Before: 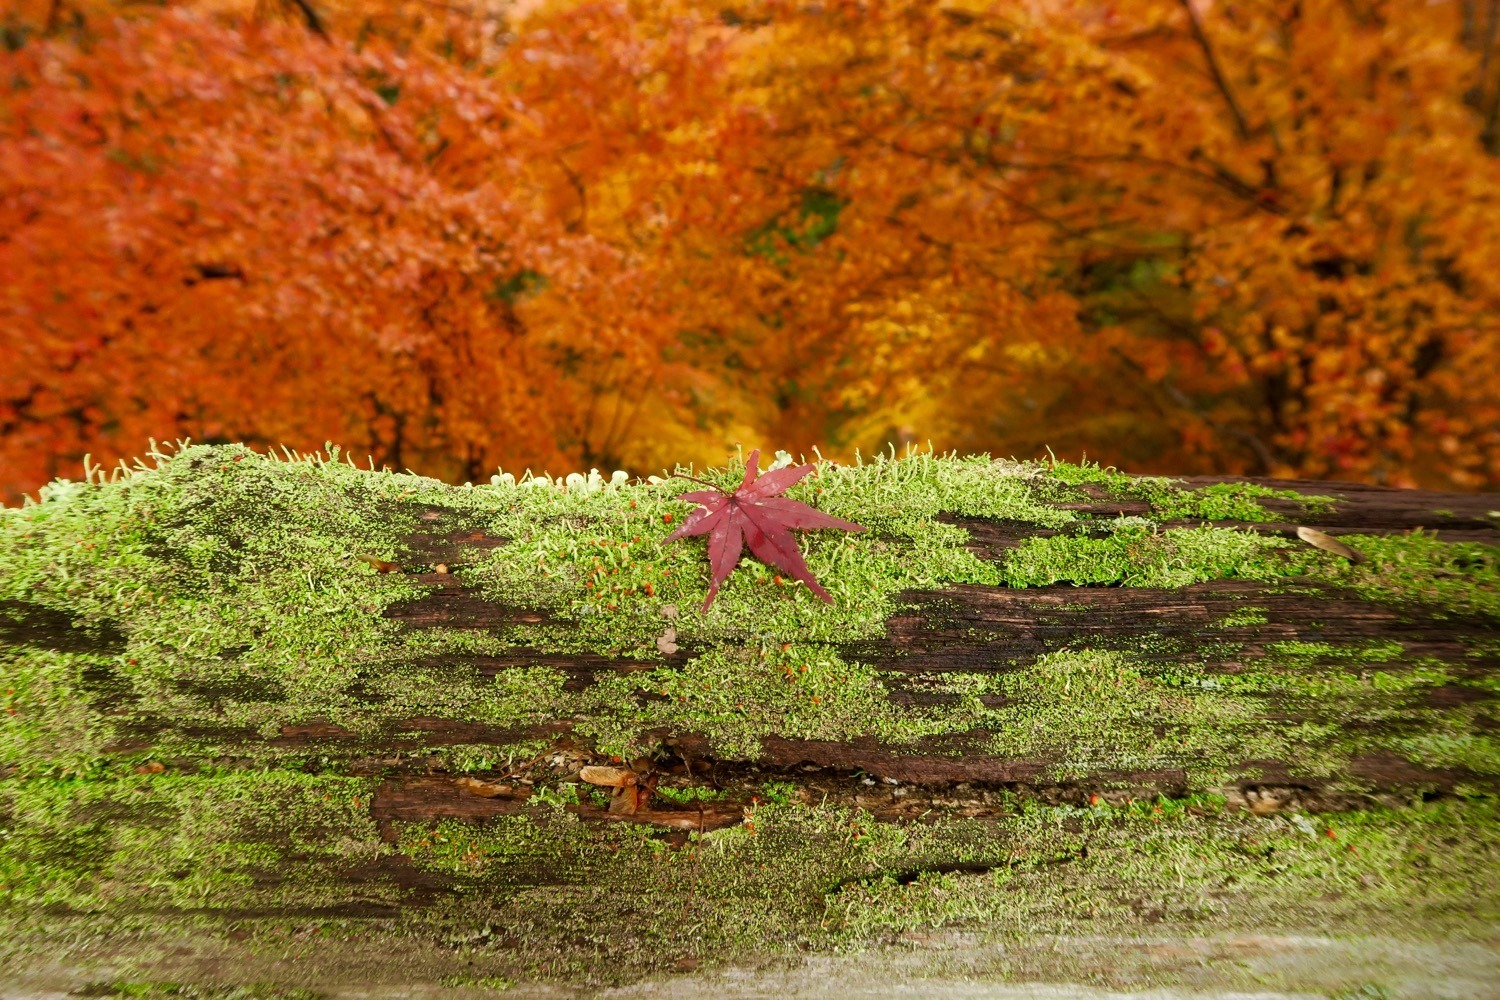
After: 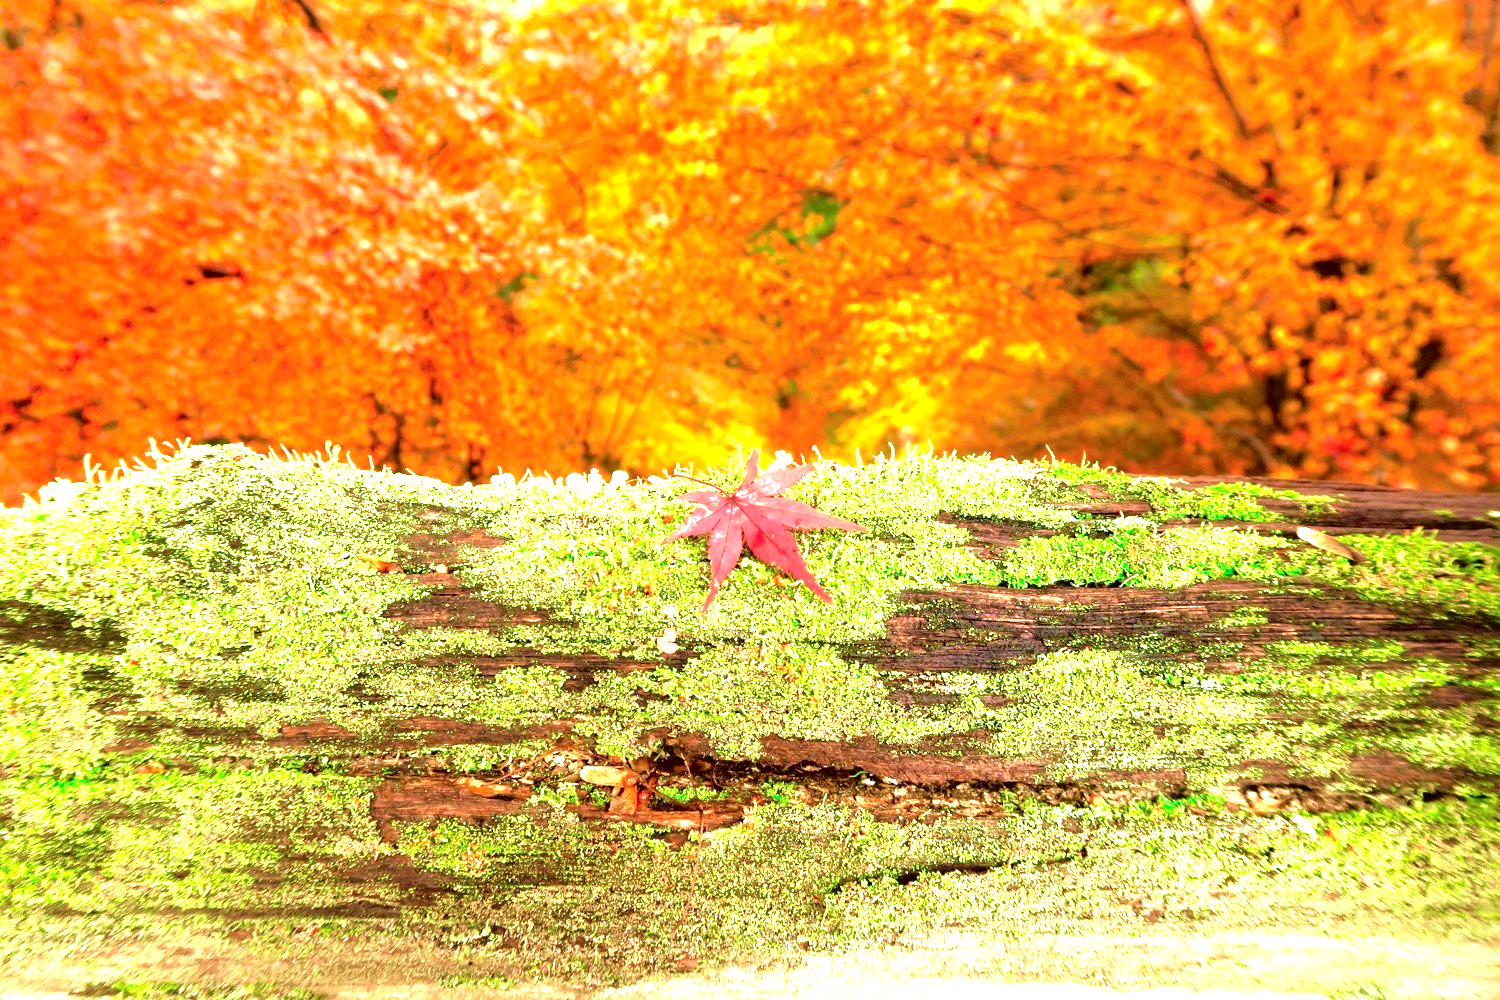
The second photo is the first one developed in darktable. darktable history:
tone curve: curves: ch0 [(0, 0.013) (0.181, 0.074) (0.337, 0.304) (0.498, 0.485) (0.78, 0.742) (0.993, 0.954)]; ch1 [(0, 0) (0.294, 0.184) (0.359, 0.34) (0.362, 0.35) (0.43, 0.41) (0.469, 0.463) (0.495, 0.502) (0.54, 0.563) (0.612, 0.641) (1, 1)]; ch2 [(0, 0) (0.44, 0.437) (0.495, 0.502) (0.524, 0.534) (0.557, 0.56) (0.634, 0.654) (0.728, 0.722) (1, 1)], color space Lab, independent channels, preserve colors none
exposure: exposure 2.207 EV, compensate highlight preservation false
